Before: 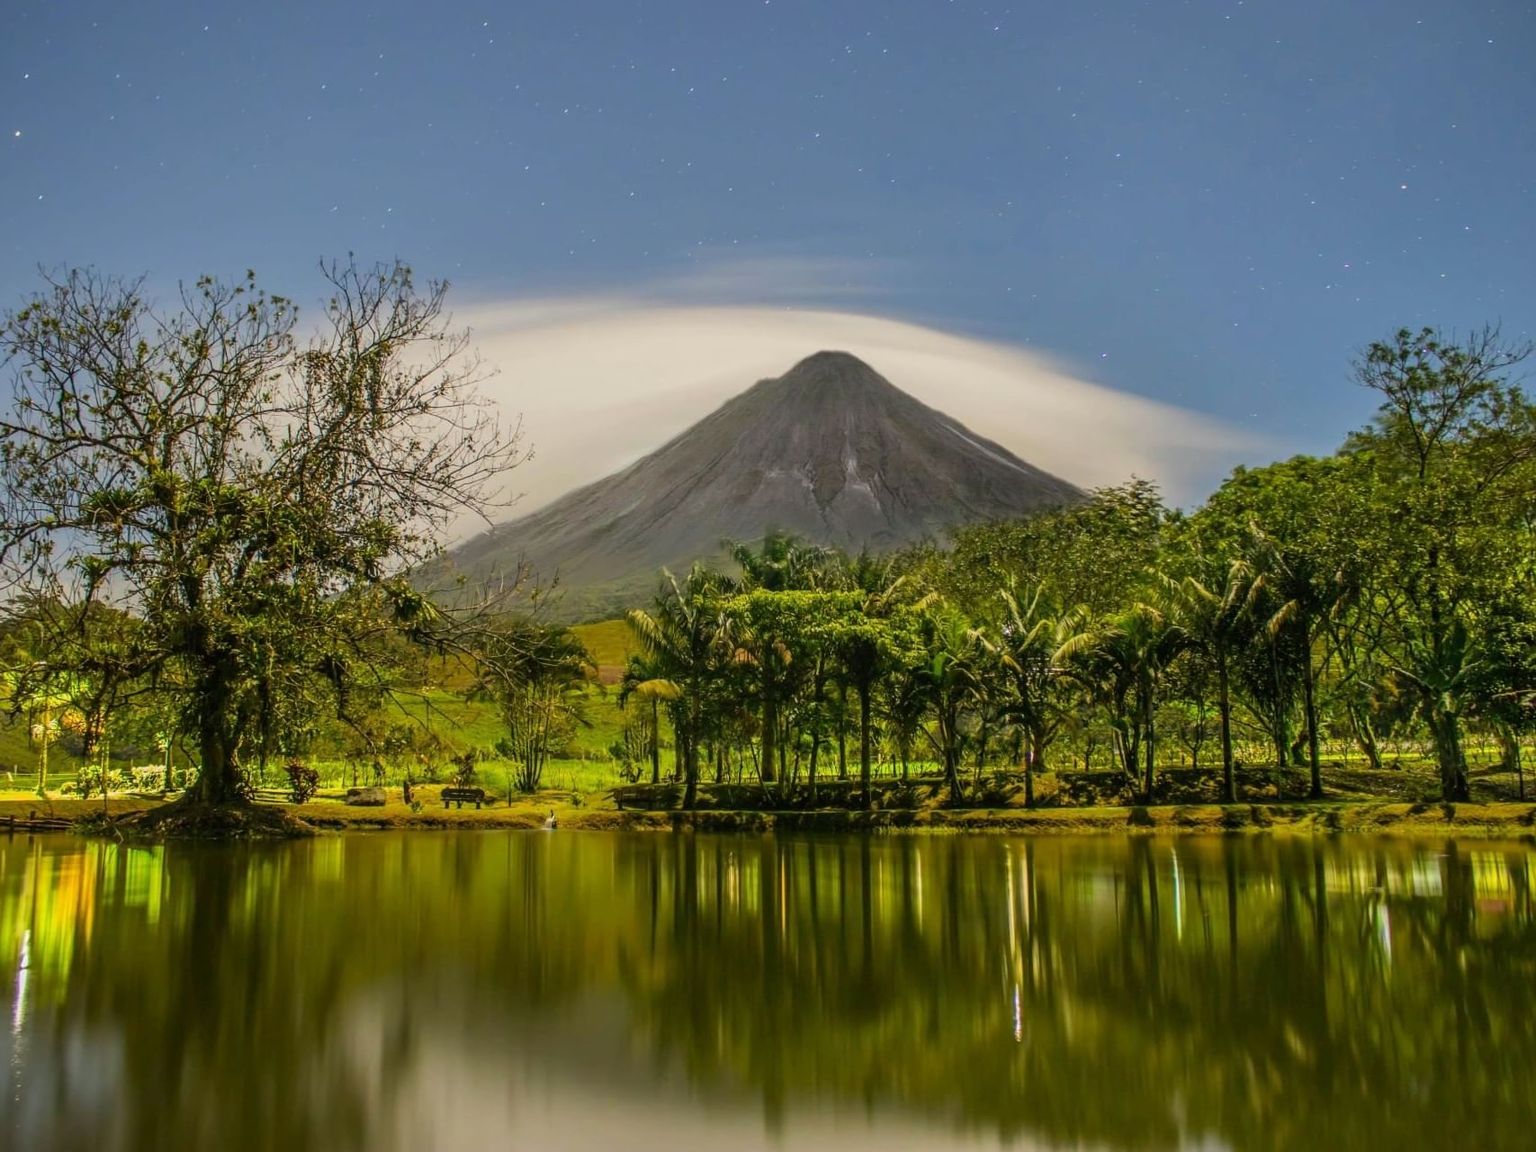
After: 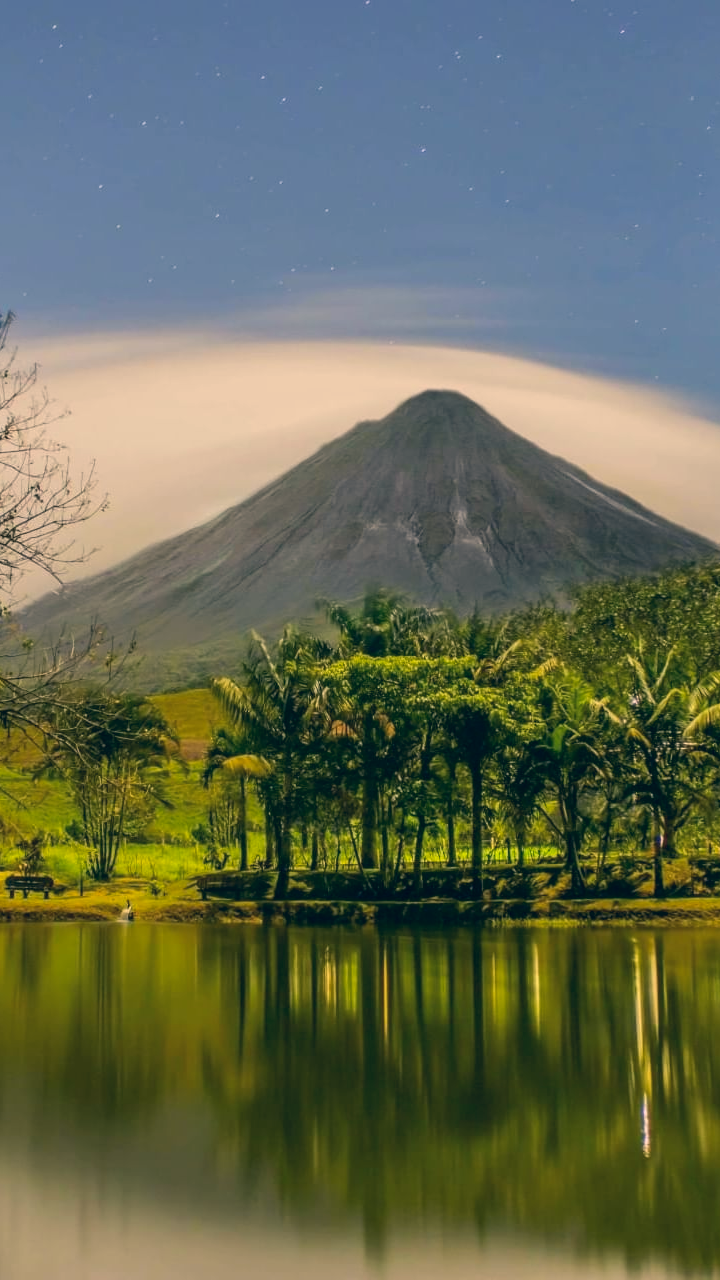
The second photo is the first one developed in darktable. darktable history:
crop: left 28.422%, right 29.293%
color correction: highlights a* 10.31, highlights b* 14.56, shadows a* -10.22, shadows b* -14.89
